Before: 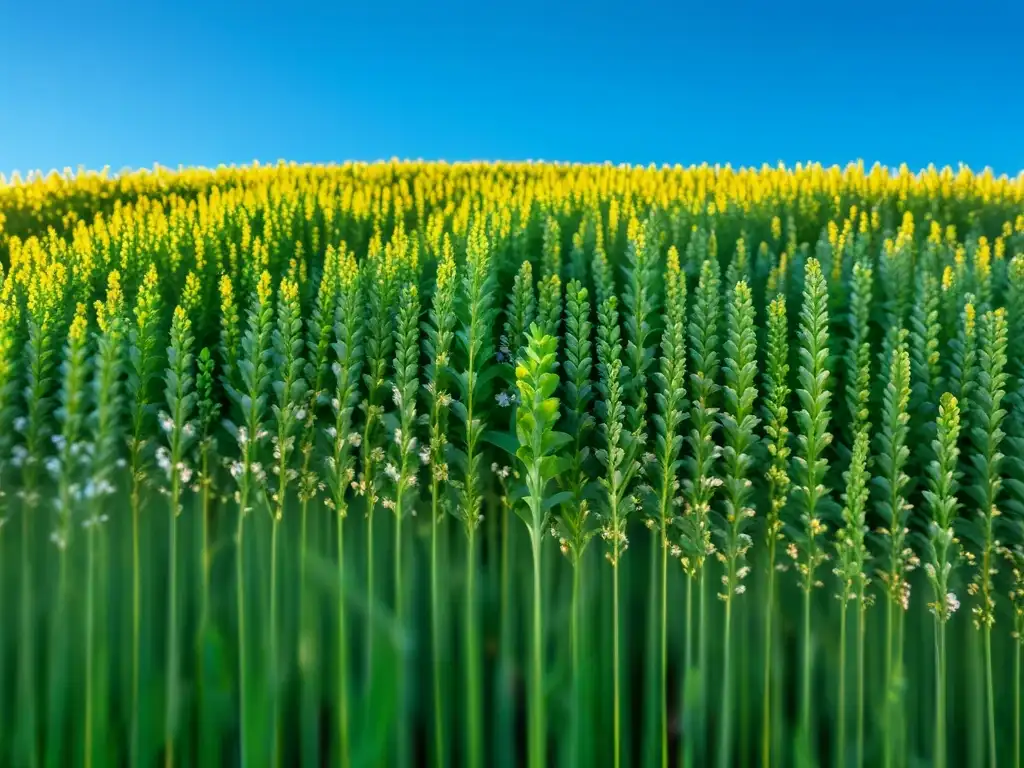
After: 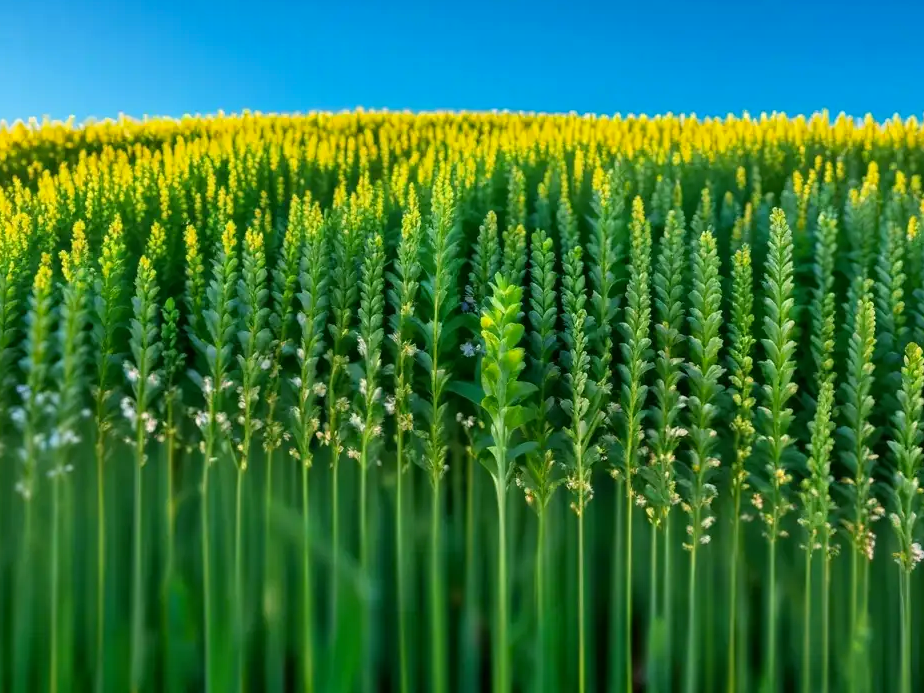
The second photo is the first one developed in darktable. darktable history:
crop: left 3.432%, top 6.523%, right 6.248%, bottom 3.176%
haze removal: adaptive false
